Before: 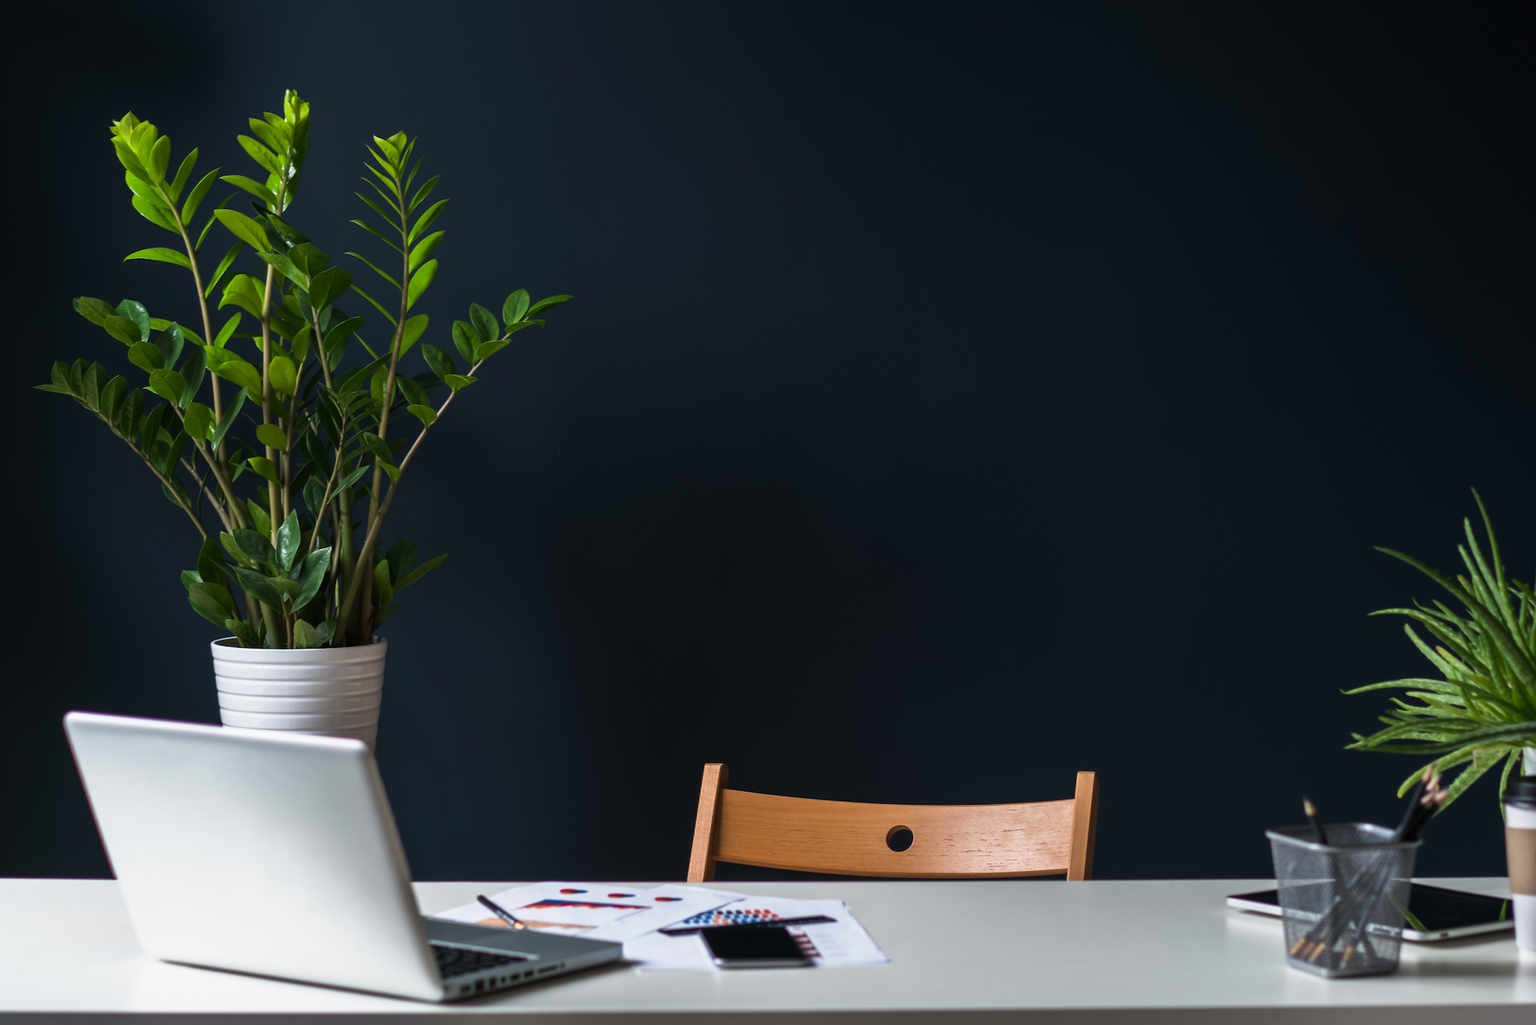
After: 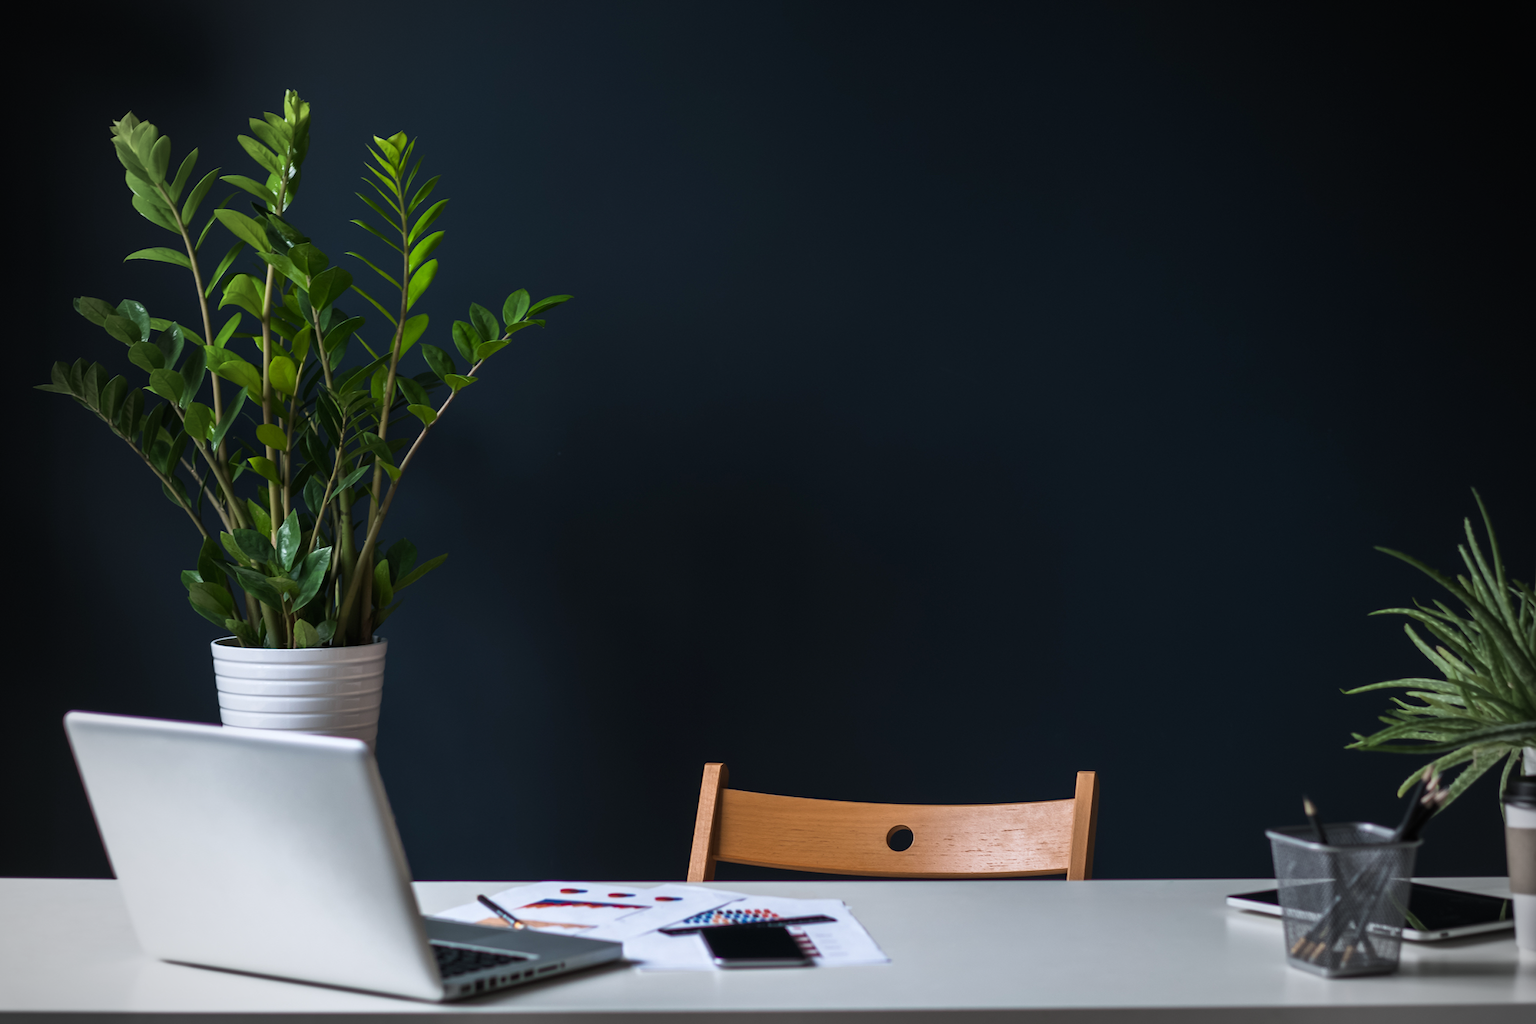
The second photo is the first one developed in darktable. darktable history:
white balance: red 0.98, blue 1.034
vignetting: fall-off start 67.15%, brightness -0.442, saturation -0.691, width/height ratio 1.011, unbound false
